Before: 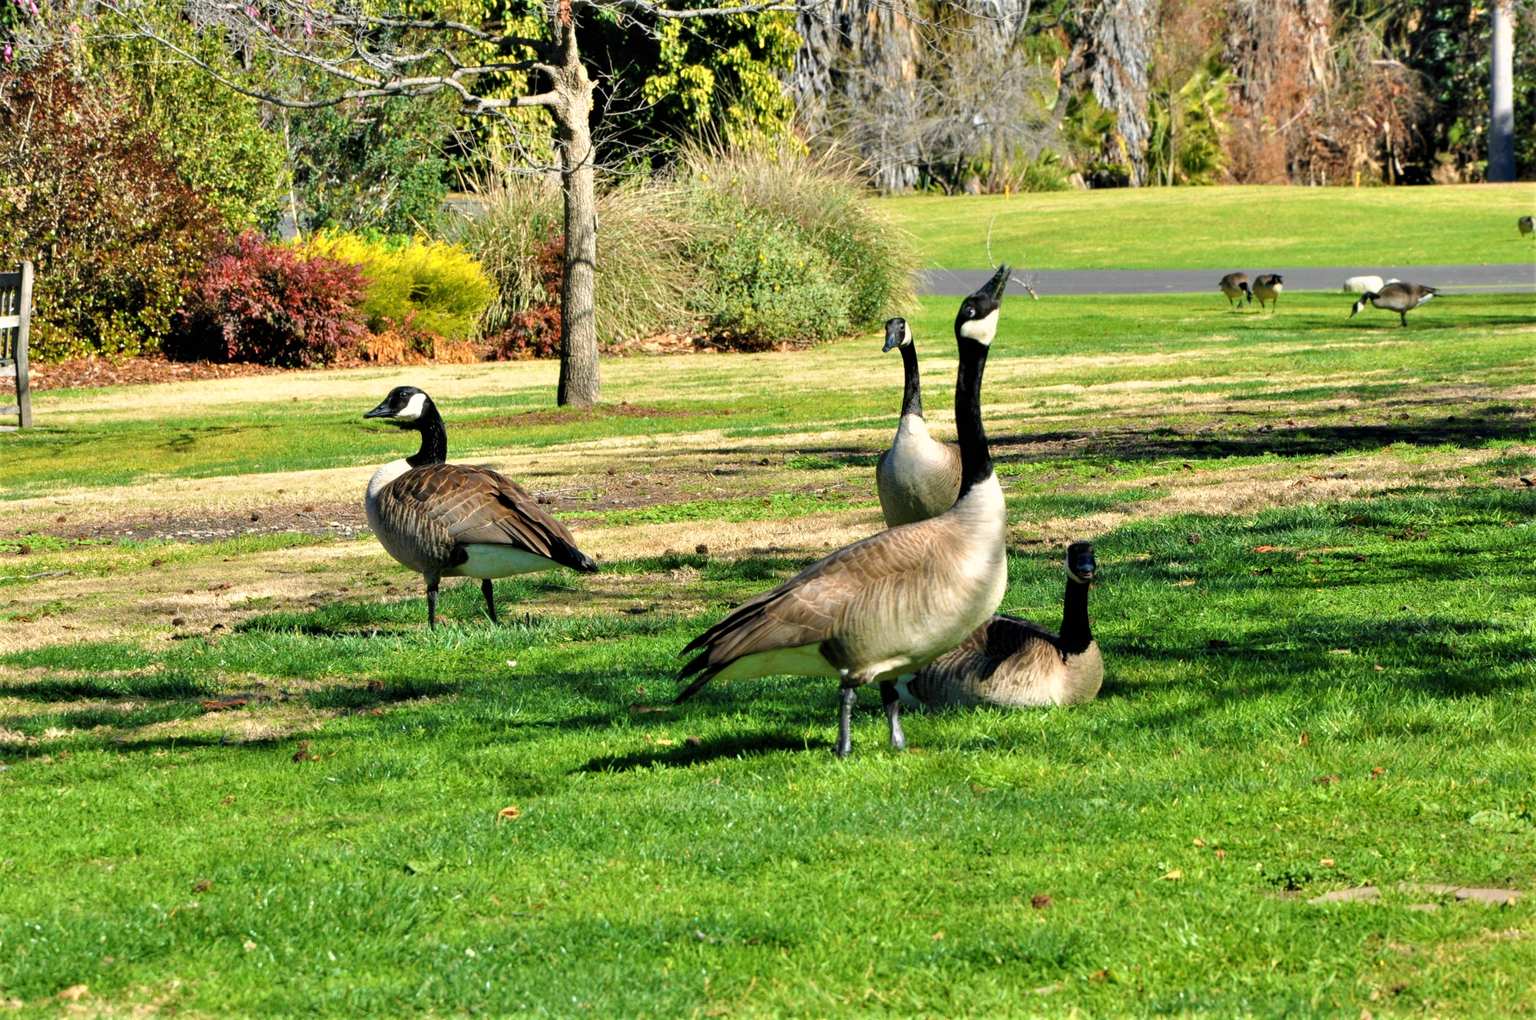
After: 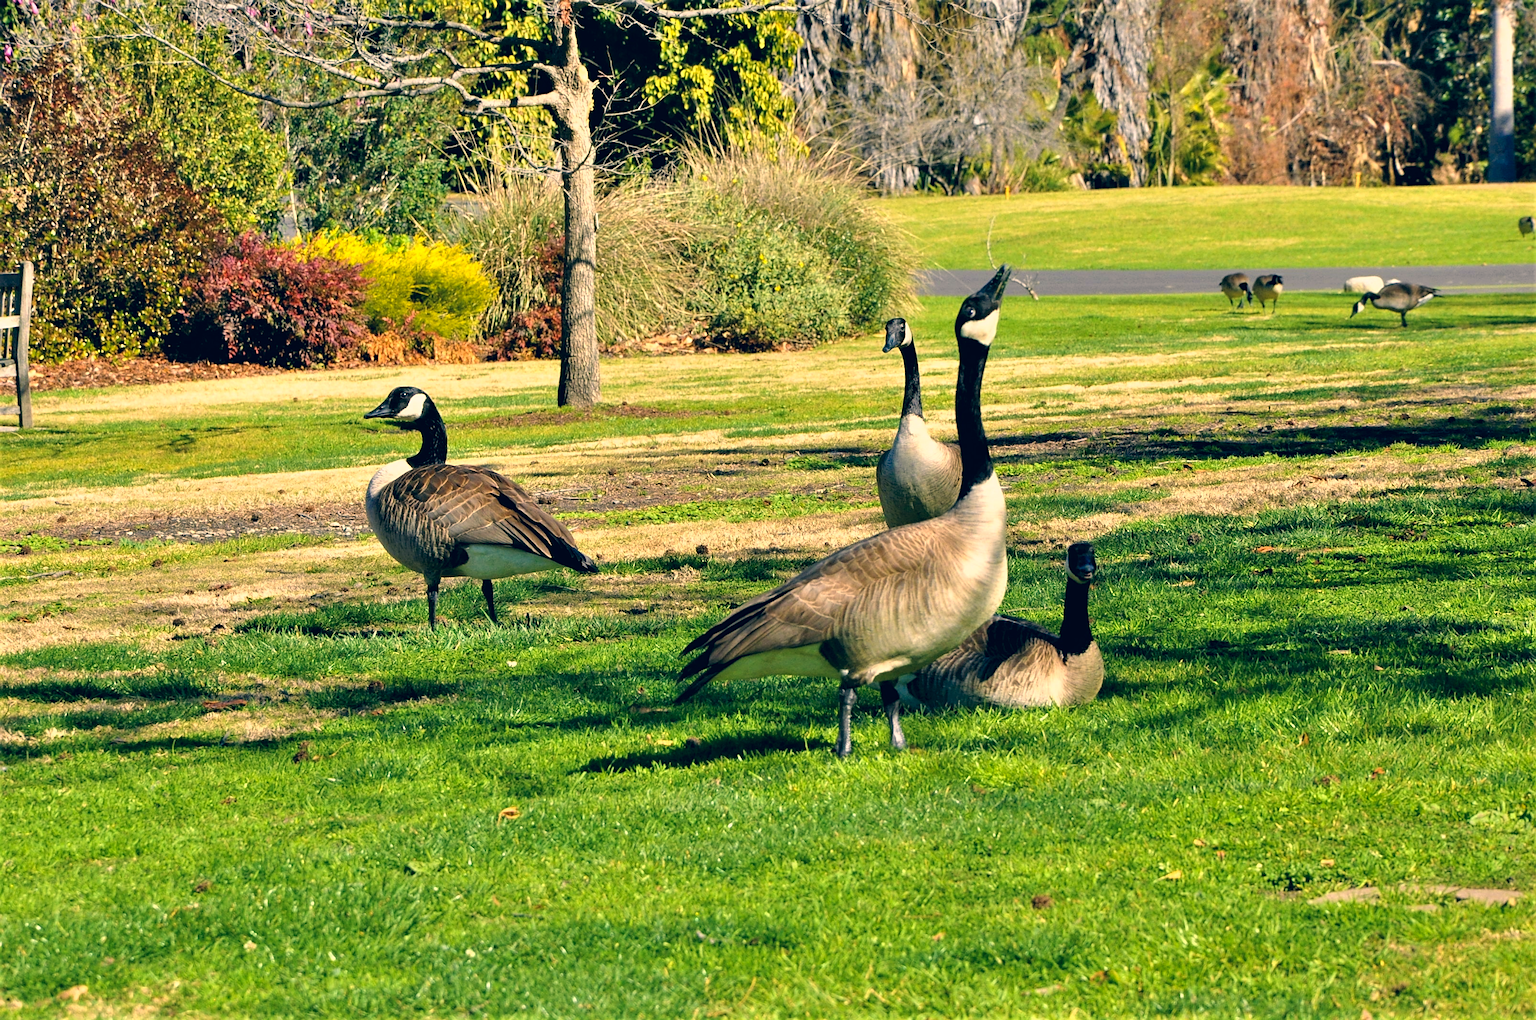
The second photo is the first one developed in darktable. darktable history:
color correction: highlights a* 10.32, highlights b* 14.66, shadows a* -9.59, shadows b* -15.02
sharpen: on, module defaults
